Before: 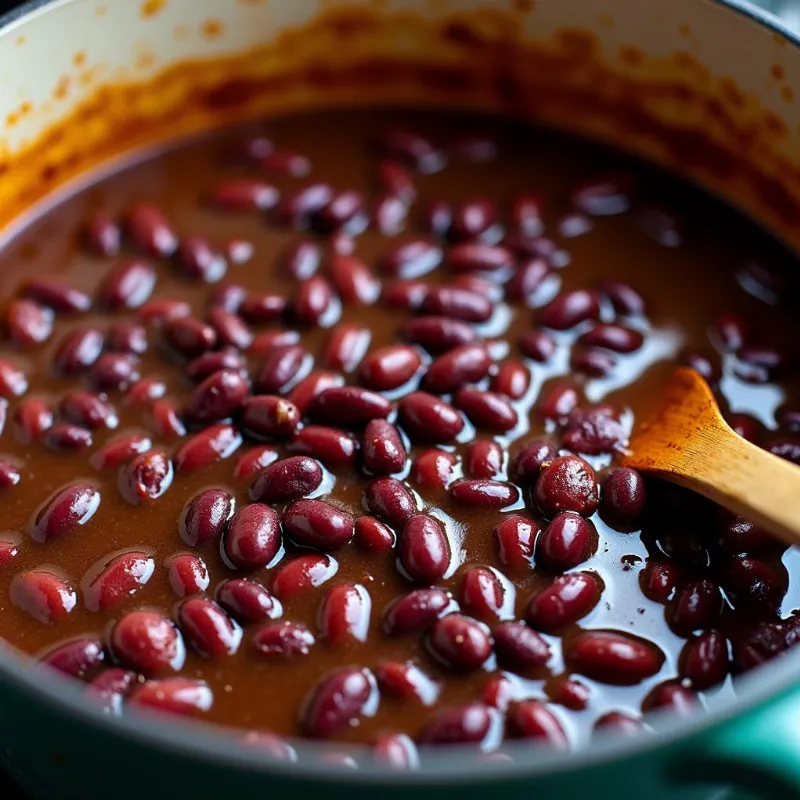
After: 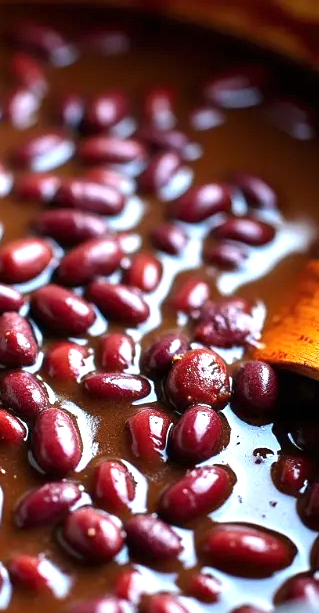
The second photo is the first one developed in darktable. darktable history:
crop: left 46.008%, top 13.401%, right 14.02%, bottom 9.971%
exposure: black level correction 0, exposure 0.881 EV, compensate exposure bias true, compensate highlight preservation false
